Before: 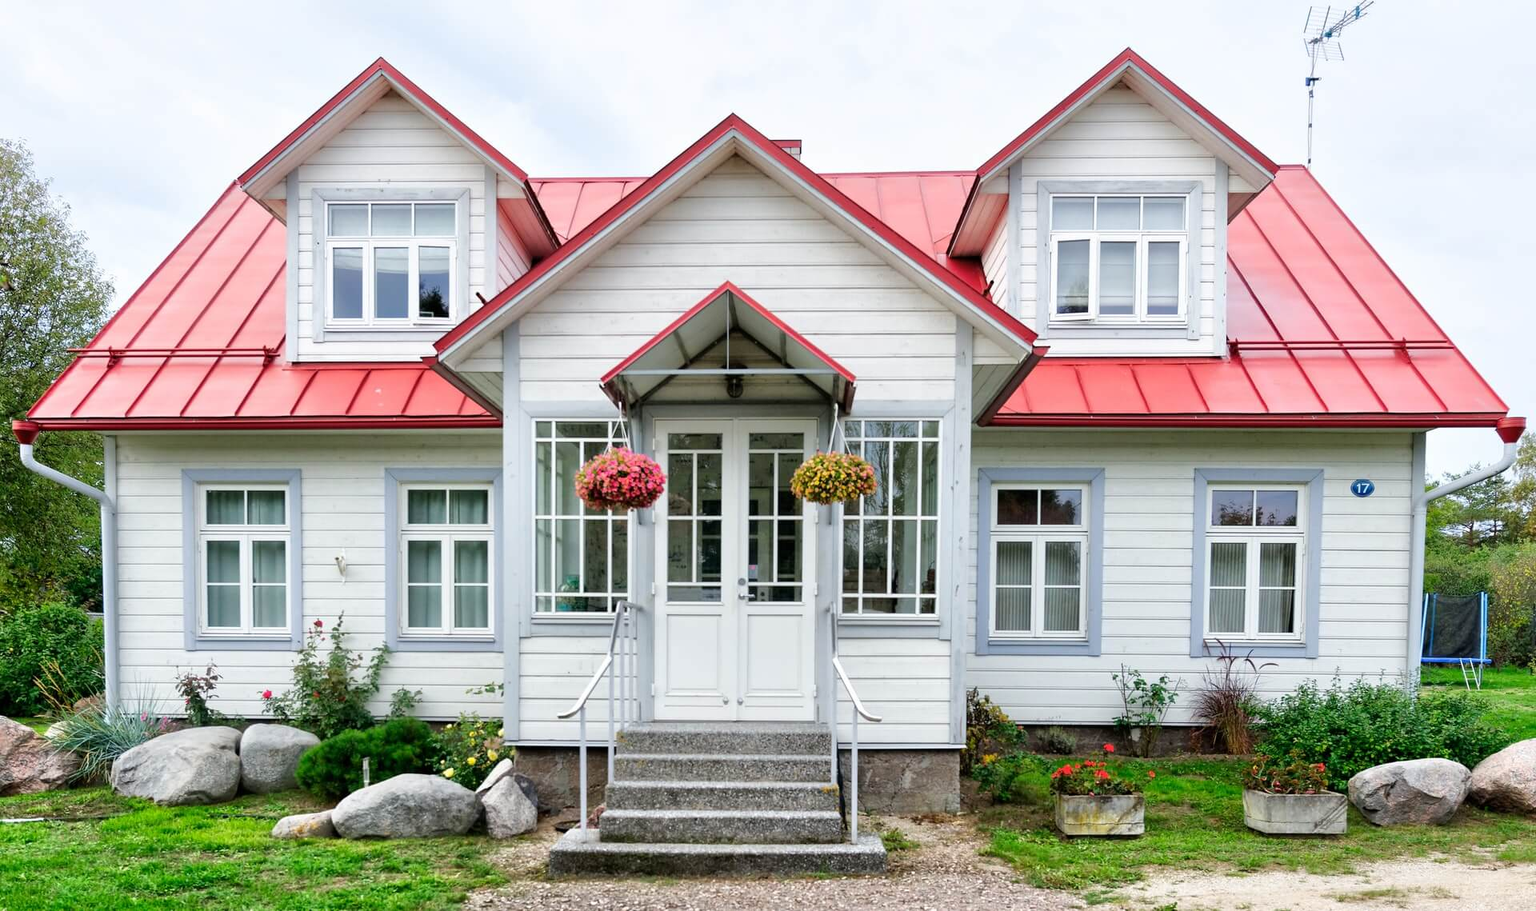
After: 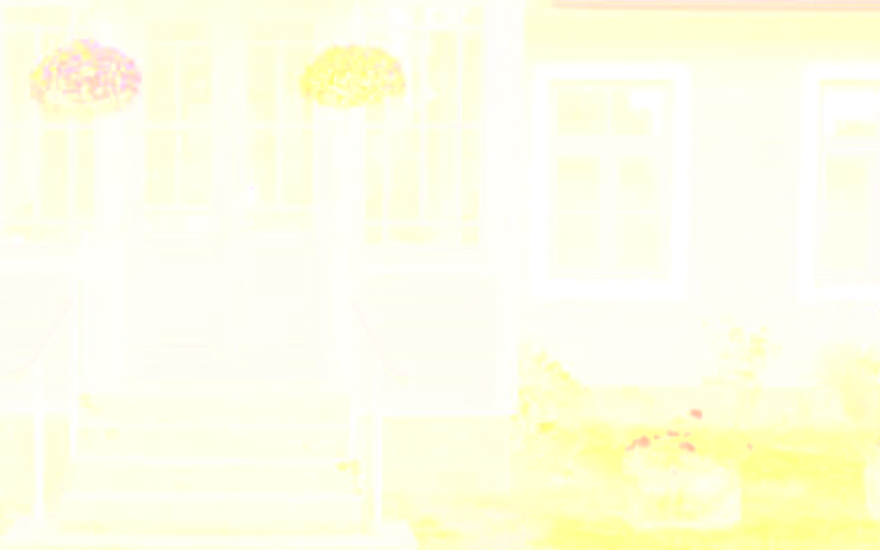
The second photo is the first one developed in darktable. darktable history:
color correction: highlights a* 9.03, highlights b* 8.71, shadows a* 40, shadows b* 40, saturation 0.8
bloom: size 85%, threshold 5%, strength 85%
crop: left 35.976%, top 45.819%, right 18.162%, bottom 5.807%
